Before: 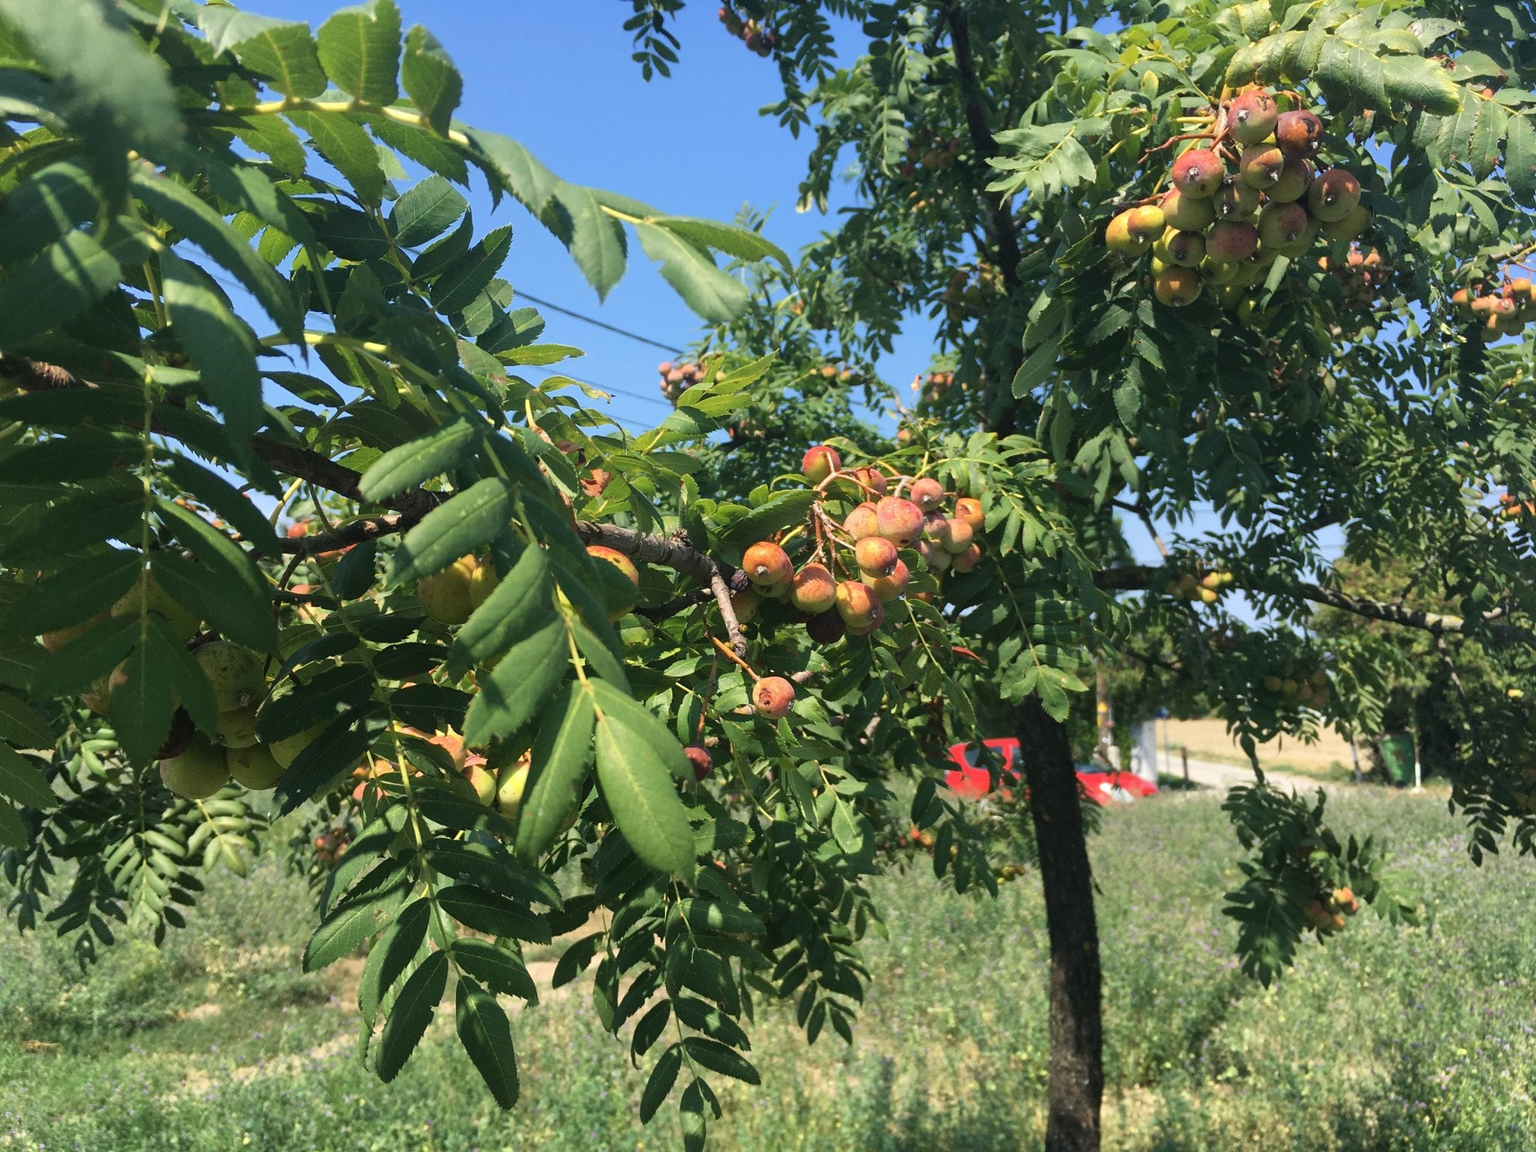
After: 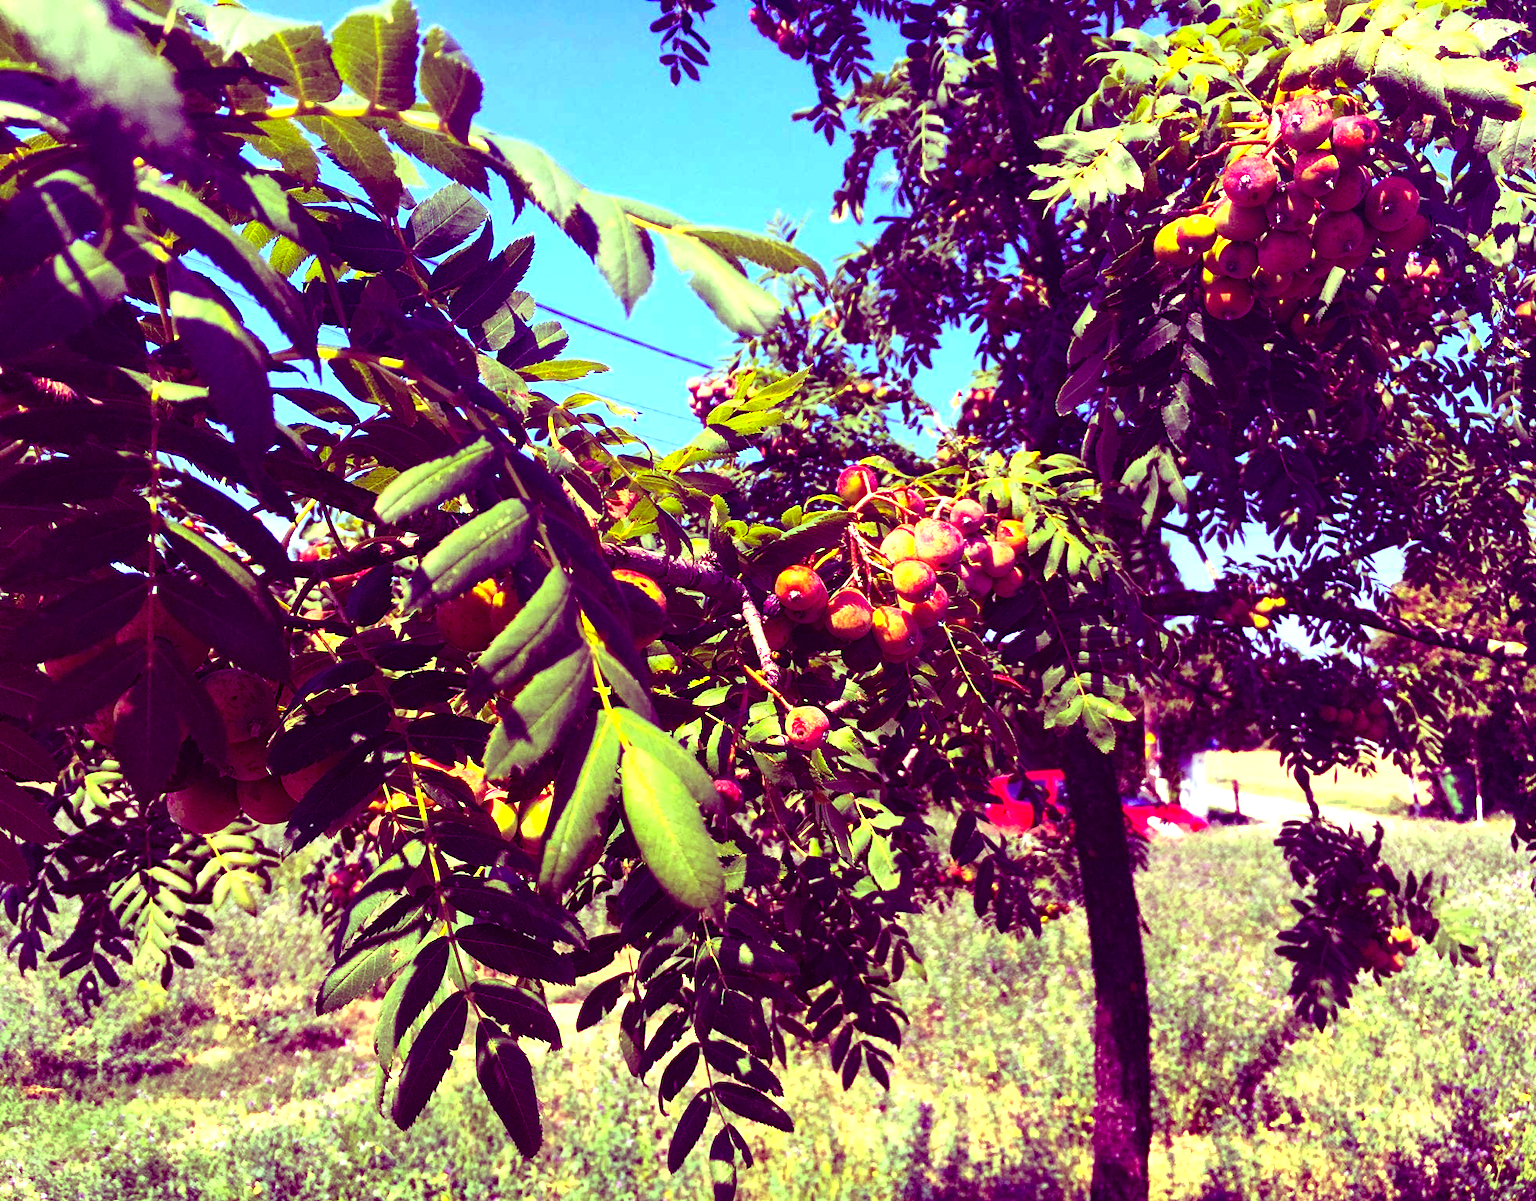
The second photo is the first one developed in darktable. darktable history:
local contrast: highlights 100%, shadows 100%, detail 120%, midtone range 0.2
color balance rgb: linear chroma grading › global chroma 33.4%
exposure: exposure 1.2 EV, compensate highlight preservation false
crop: right 4.126%, bottom 0.031%
color balance: mode lift, gamma, gain (sRGB), lift [1, 1, 0.101, 1]
